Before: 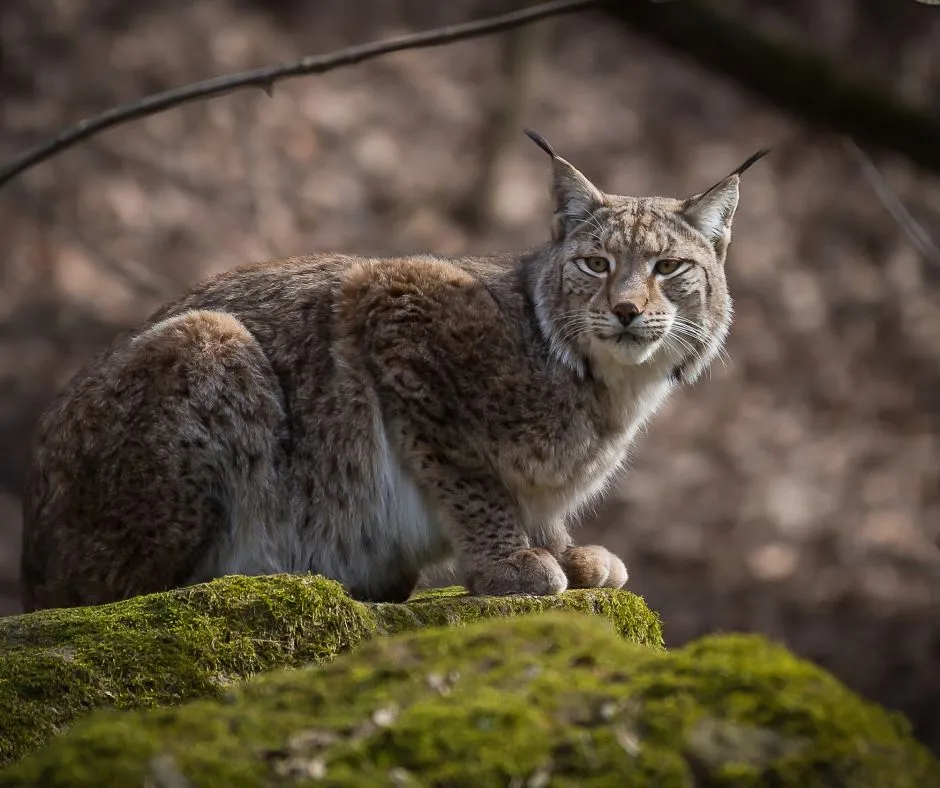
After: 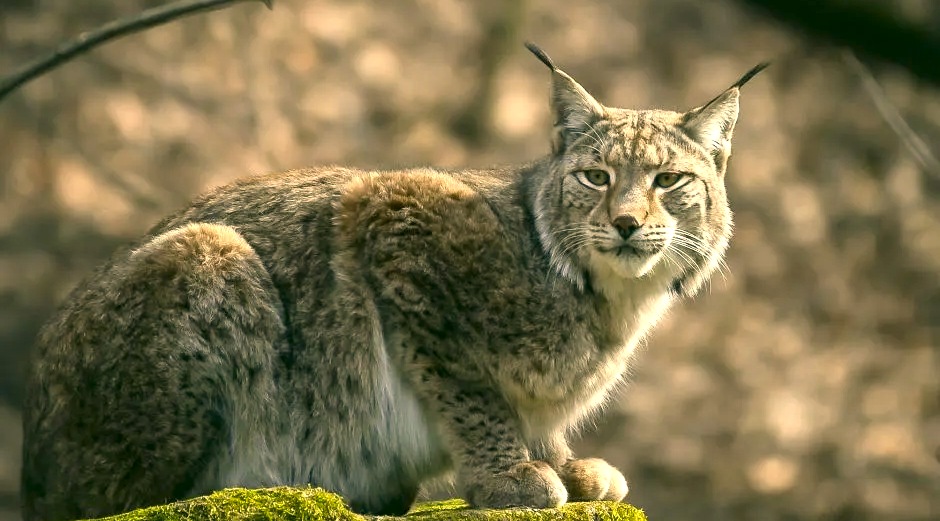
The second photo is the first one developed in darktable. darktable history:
color correction: highlights a* 5.02, highlights b* 23.7, shadows a* -15.91, shadows b* 3.75
exposure: exposure 1 EV, compensate highlight preservation false
crop: top 11.161%, bottom 22.686%
